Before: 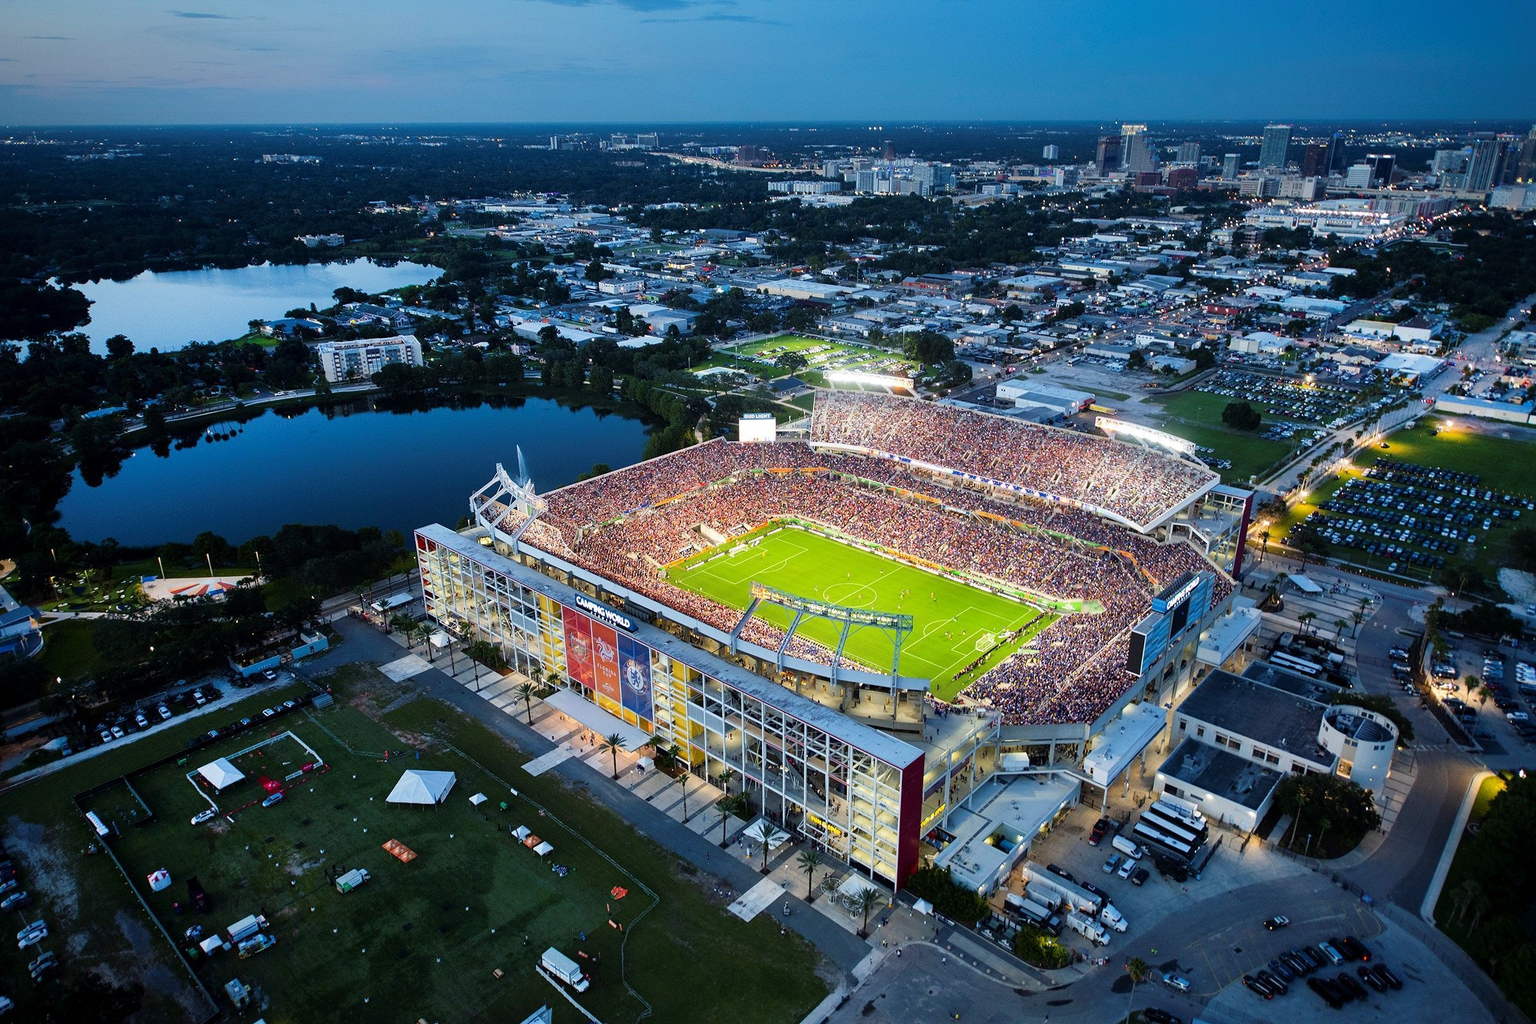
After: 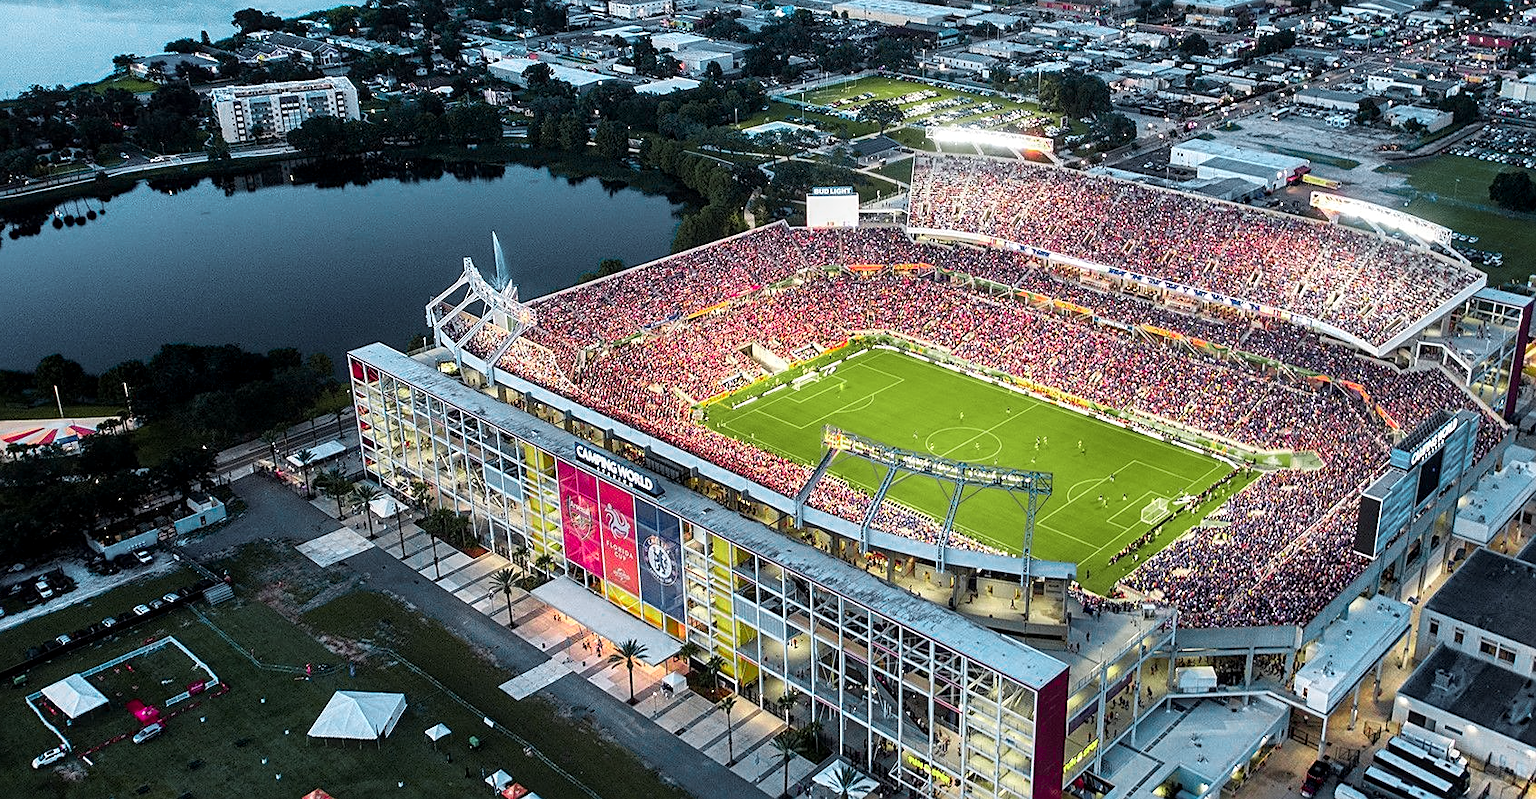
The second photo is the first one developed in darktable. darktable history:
sharpen: on, module defaults
shadows and highlights: shadows 0.348, highlights 38.13
crop: left 10.989%, top 27.491%, right 18.237%, bottom 17.218%
local contrast: on, module defaults
color zones: curves: ch0 [(0, 0.533) (0.126, 0.533) (0.234, 0.533) (0.368, 0.357) (0.5, 0.5) (0.625, 0.5) (0.74, 0.637) (0.875, 0.5)]; ch1 [(0.004, 0.708) (0.129, 0.662) (0.25, 0.5) (0.375, 0.331) (0.496, 0.396) (0.625, 0.649) (0.739, 0.26) (0.875, 0.5) (1, 0.478)]; ch2 [(0, 0.409) (0.132, 0.403) (0.236, 0.558) (0.379, 0.448) (0.5, 0.5) (0.625, 0.5) (0.691, 0.39) (0.875, 0.5)]
